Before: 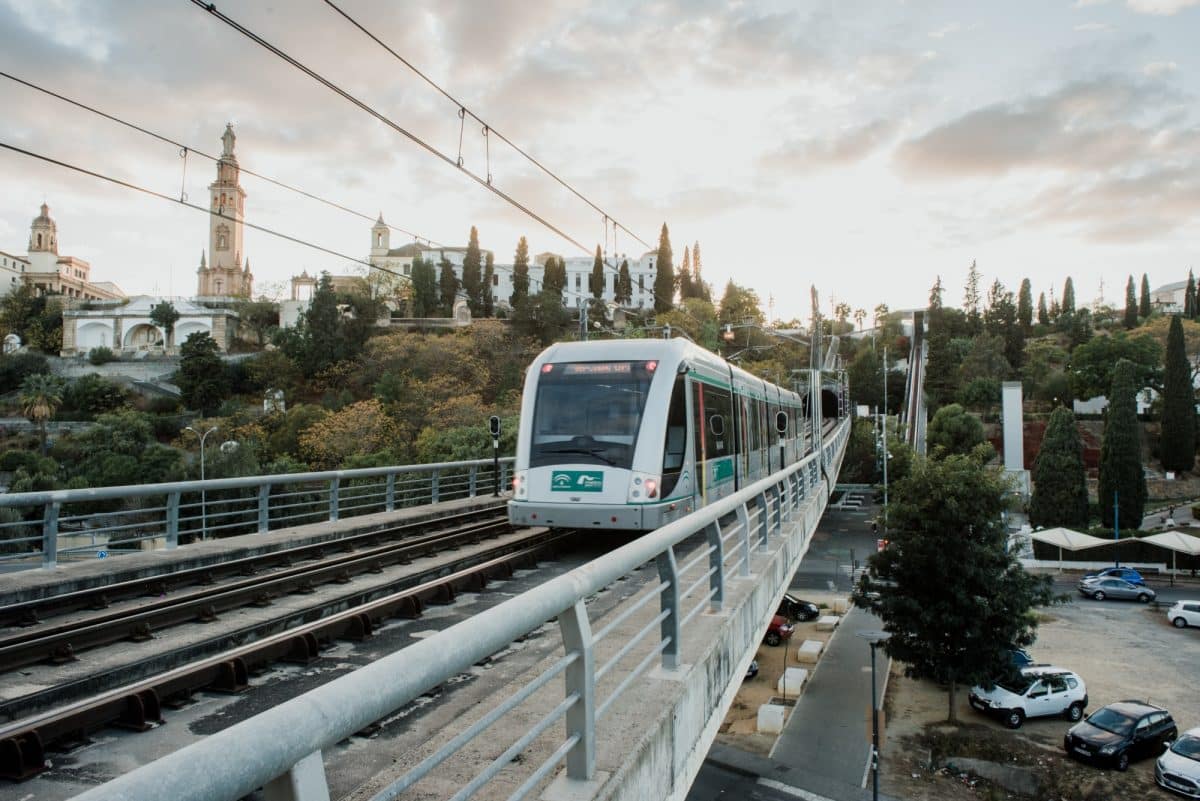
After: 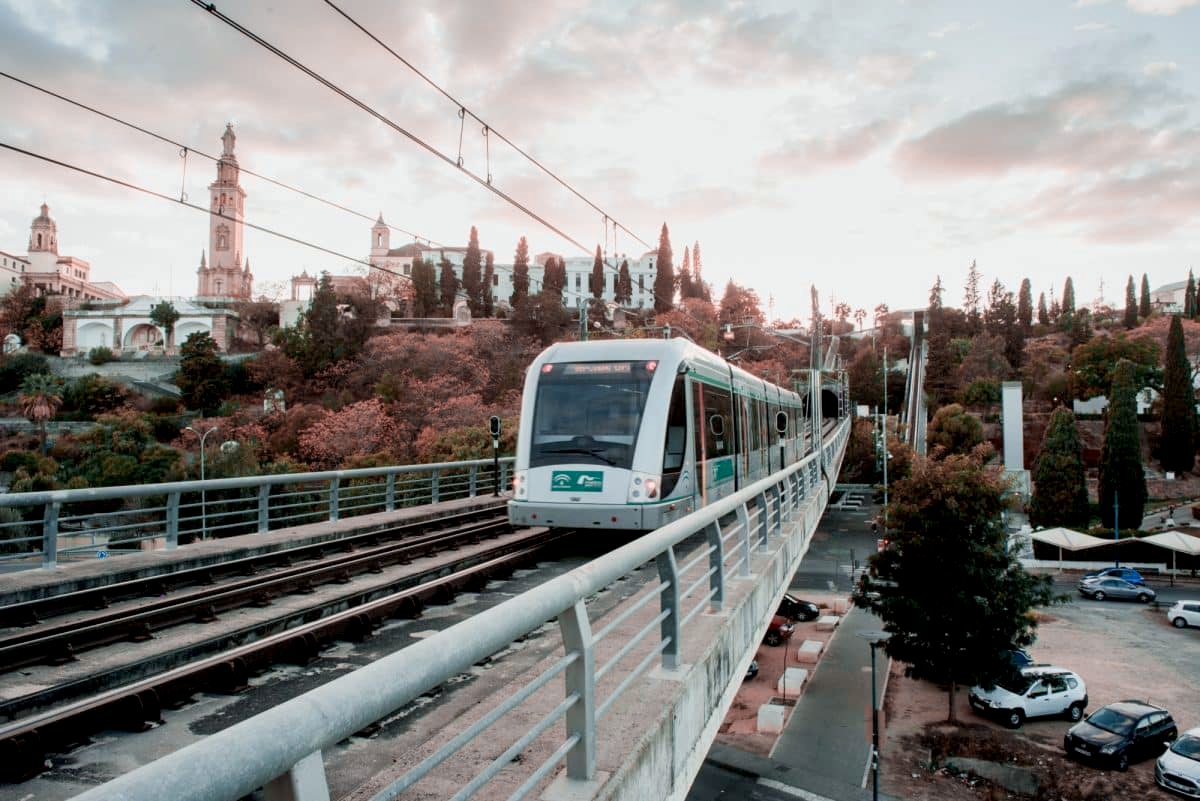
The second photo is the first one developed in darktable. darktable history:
exposure: black level correction 0.007, exposure 0.093 EV, compensate highlight preservation false
color zones: curves: ch2 [(0, 0.5) (0.084, 0.497) (0.323, 0.335) (0.4, 0.497) (1, 0.5)], process mode strong
tone equalizer: on, module defaults
